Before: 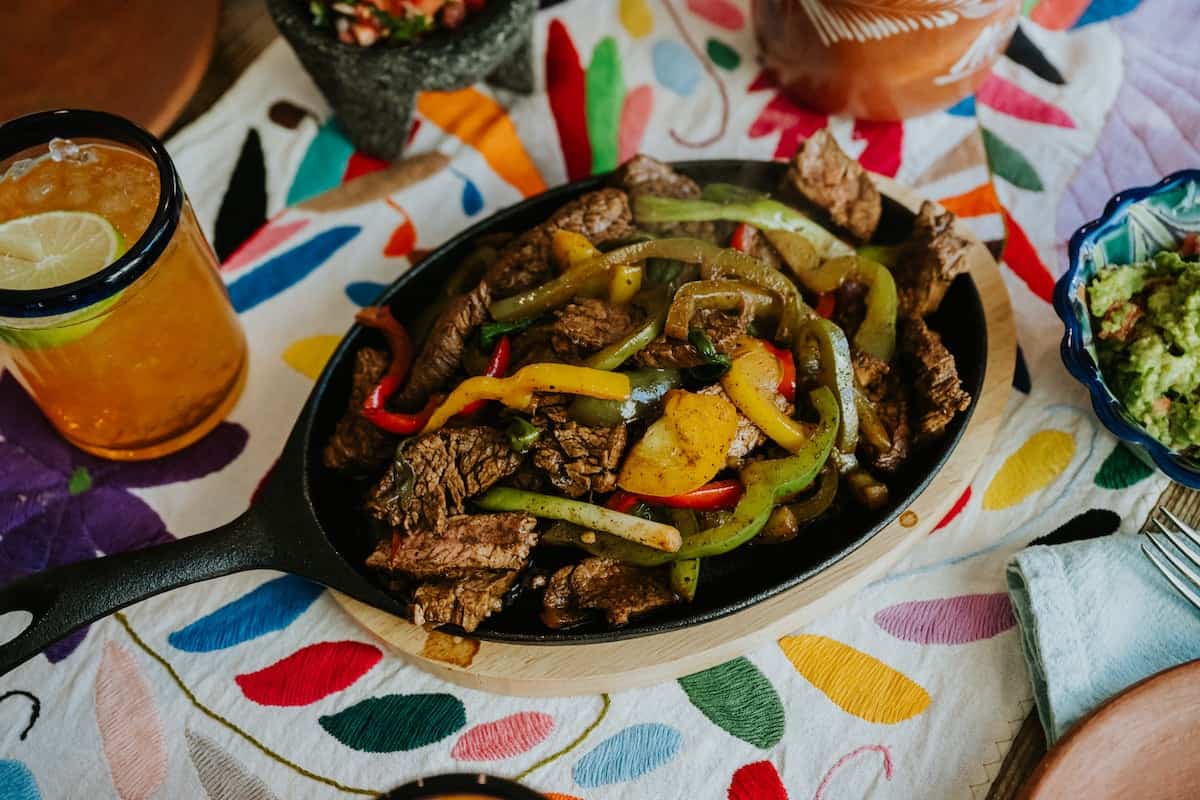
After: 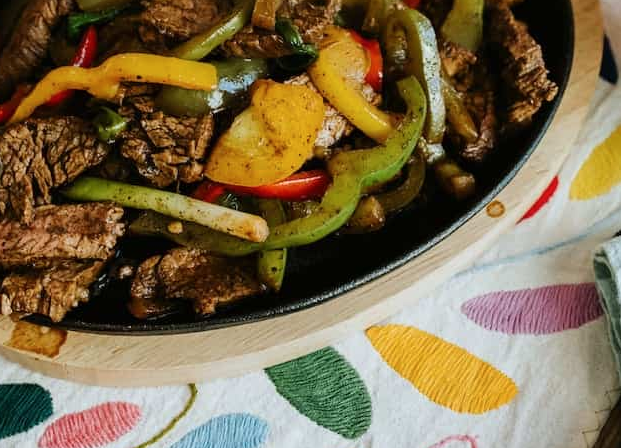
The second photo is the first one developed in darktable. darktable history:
crop: left 34.479%, top 38.822%, right 13.718%, bottom 5.172%
shadows and highlights: shadows -12.5, white point adjustment 4, highlights 28.33
